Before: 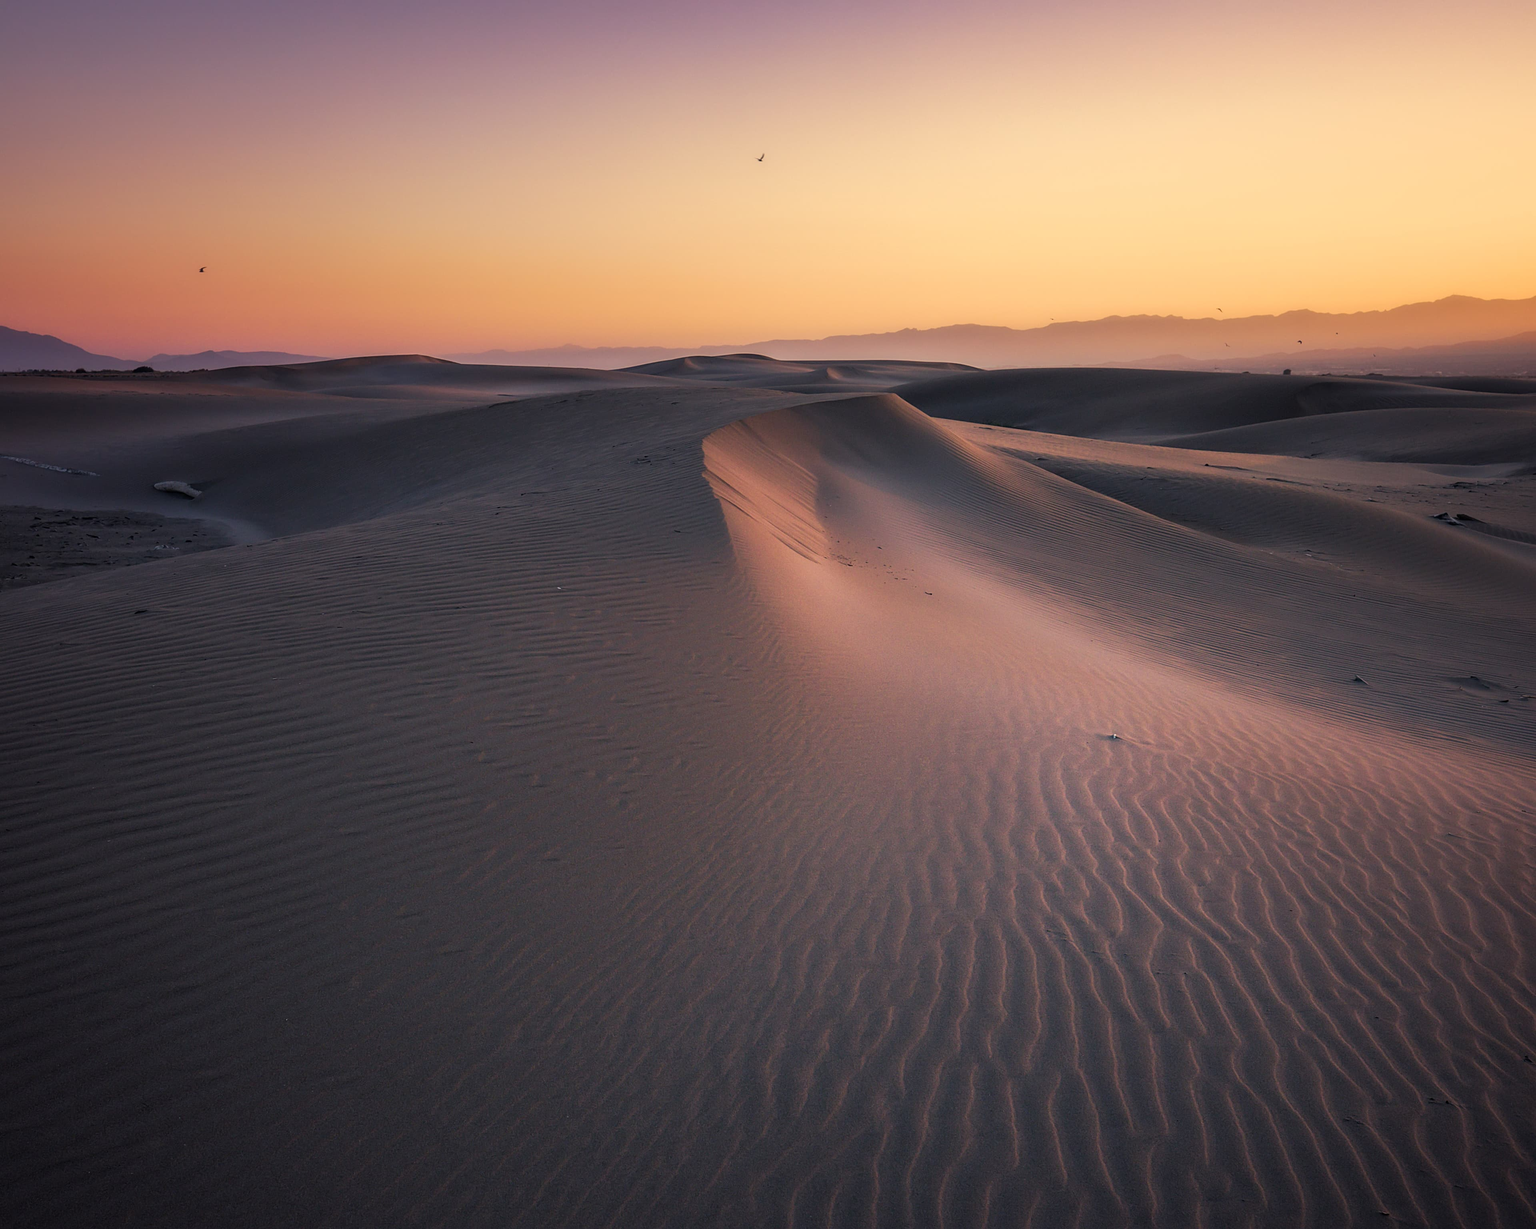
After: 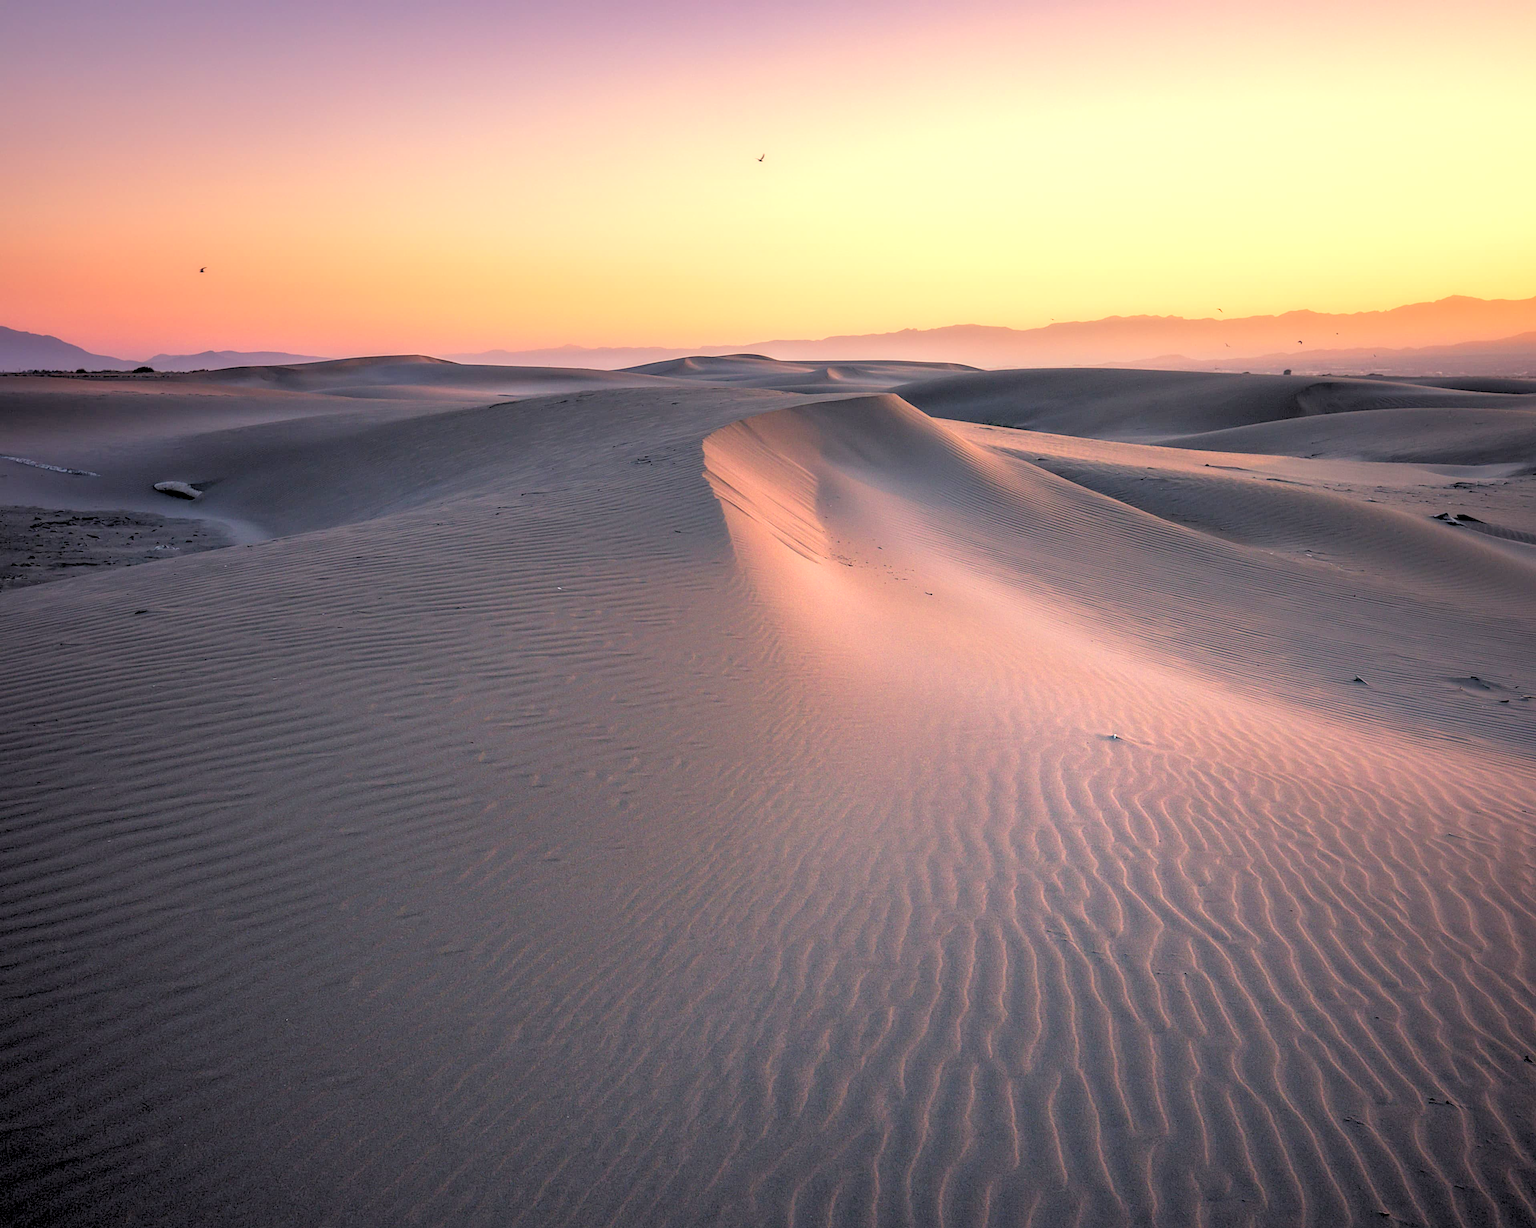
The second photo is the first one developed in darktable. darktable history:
local contrast: detail 117%
rgb levels: preserve colors sum RGB, levels [[0.038, 0.433, 0.934], [0, 0.5, 1], [0, 0.5, 1]]
exposure: black level correction 0.001, exposure 0.955 EV, compensate exposure bias true, compensate highlight preservation false
